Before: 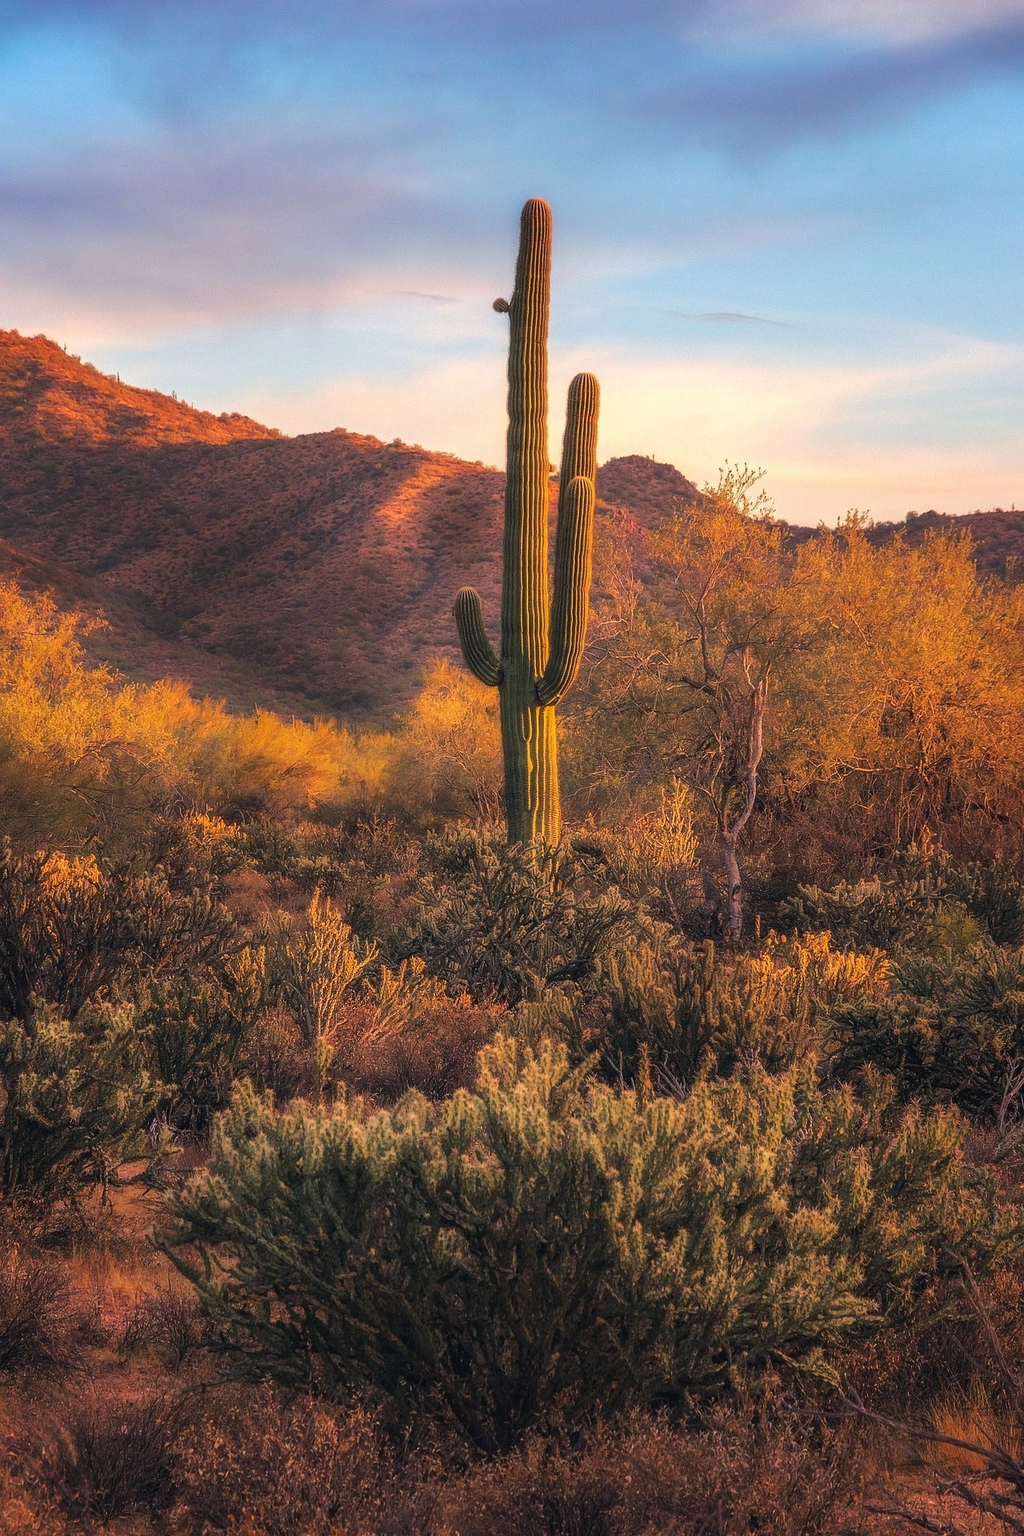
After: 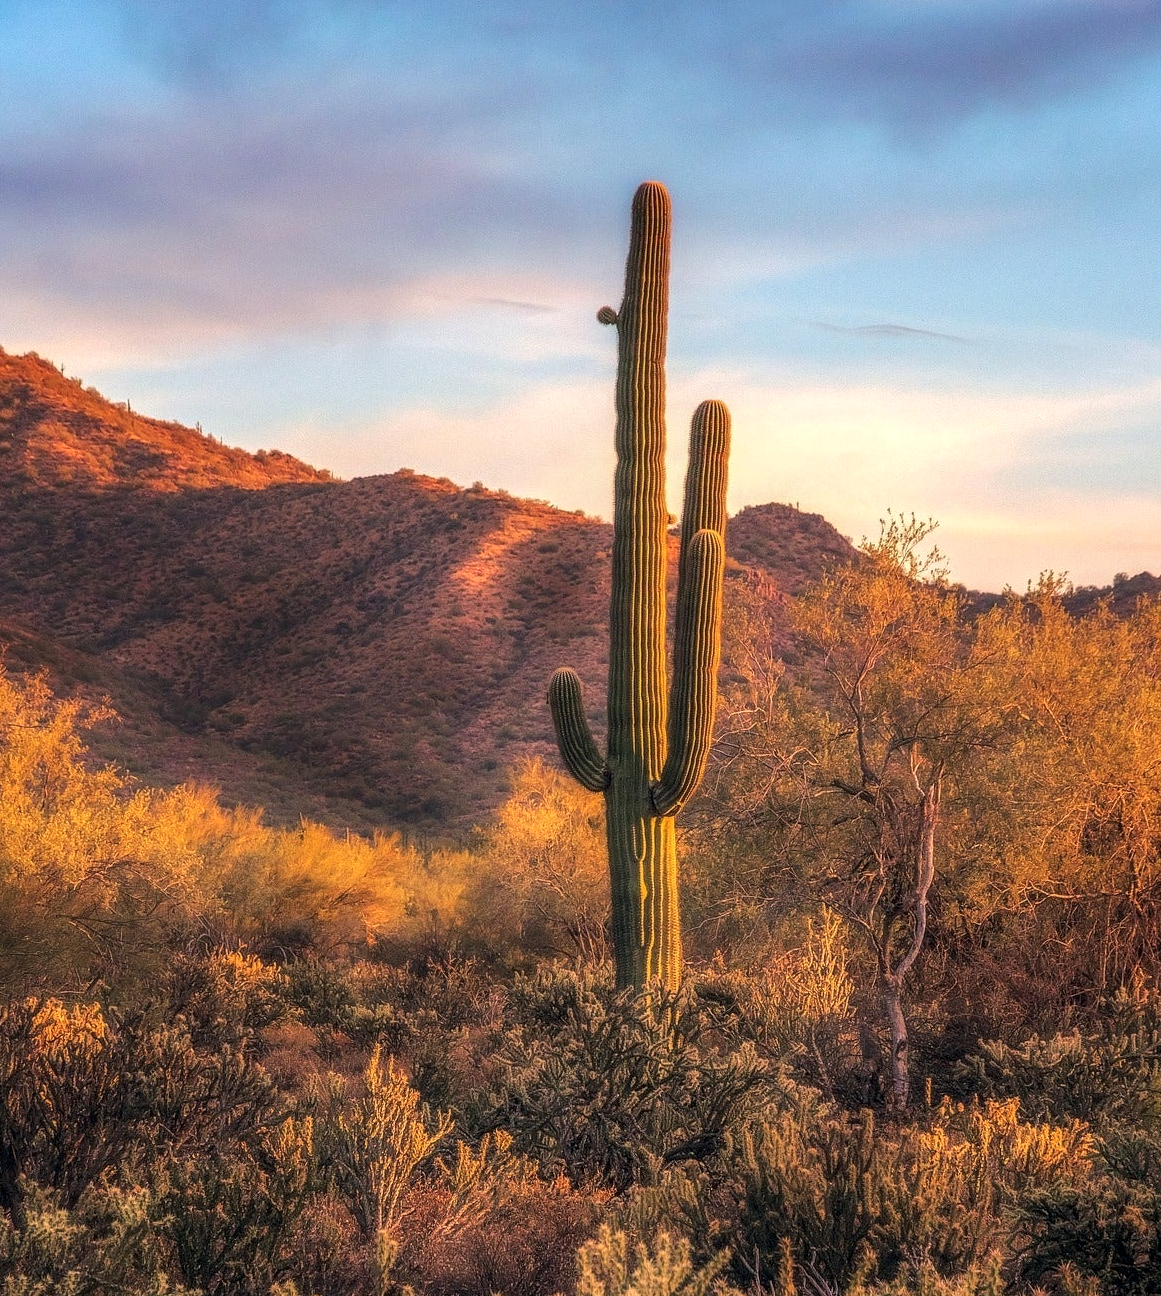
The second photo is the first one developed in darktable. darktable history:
local contrast: detail 130%
crop: left 1.509%, top 3.452%, right 7.696%, bottom 28.452%
